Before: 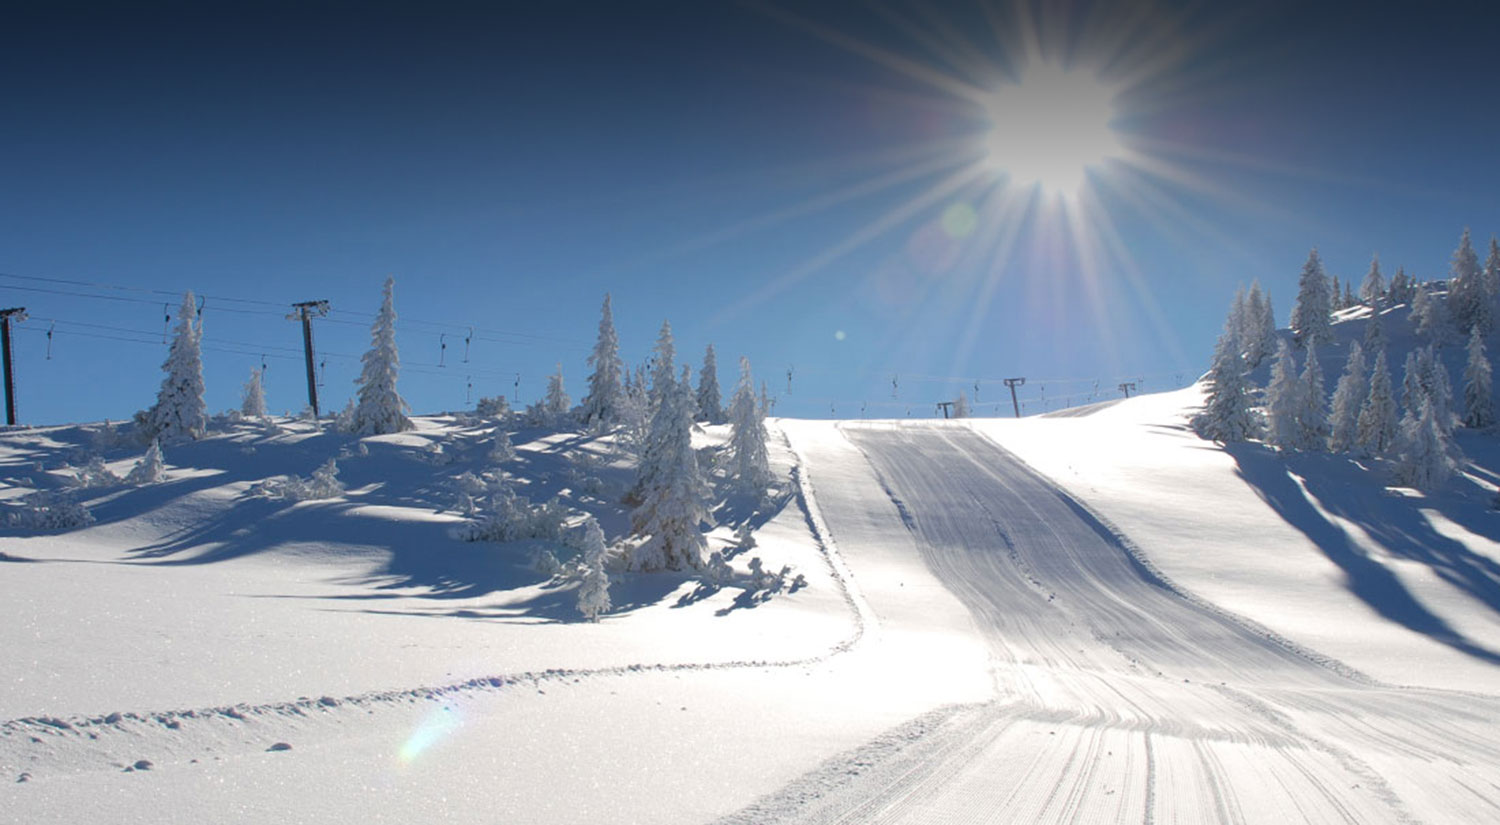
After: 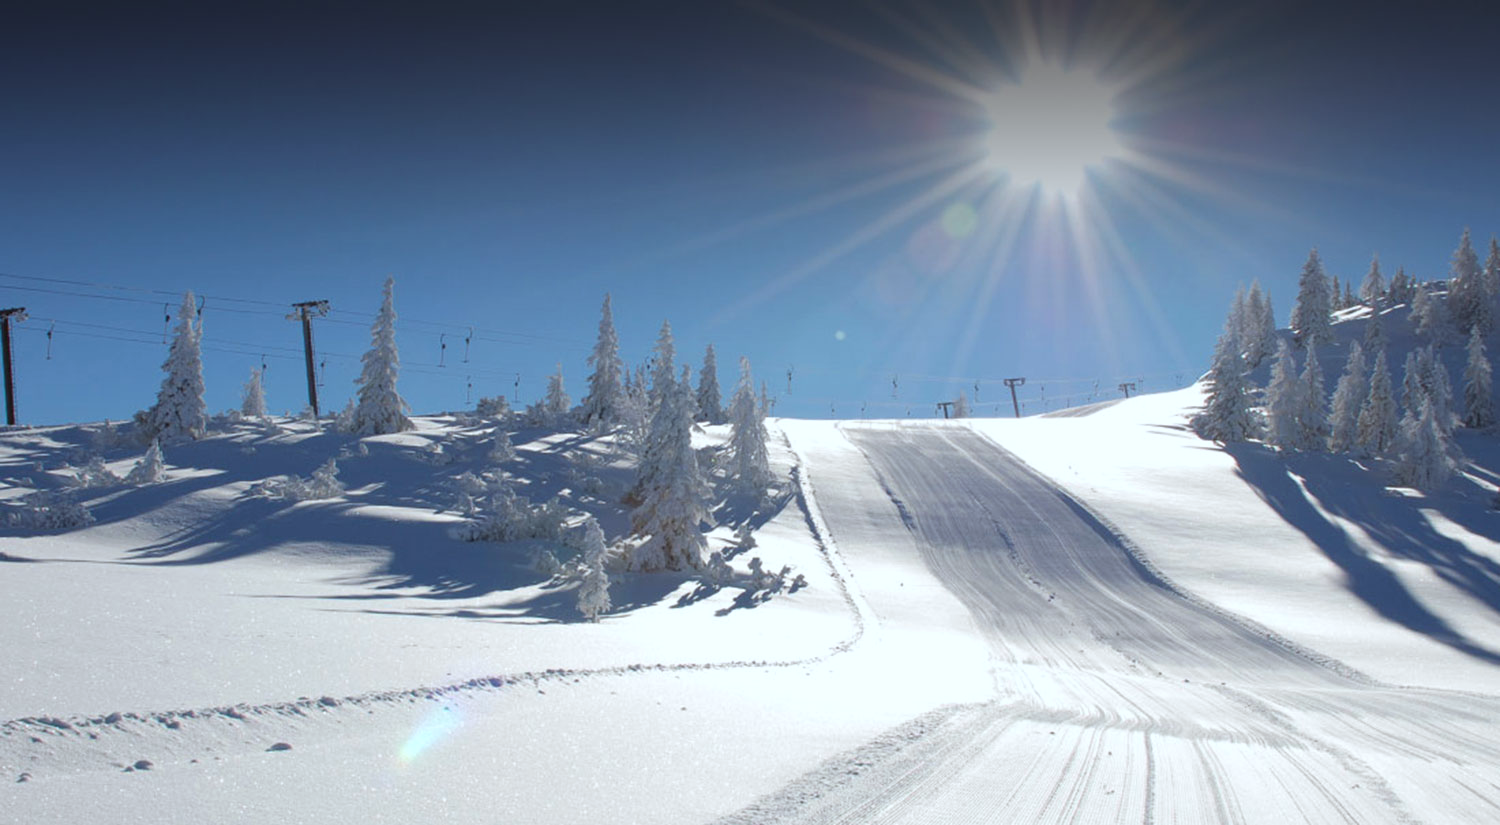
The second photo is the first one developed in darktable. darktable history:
color correction: highlights a* -3.28, highlights b* -6.24, shadows a* 3.1, shadows b* 5.19
